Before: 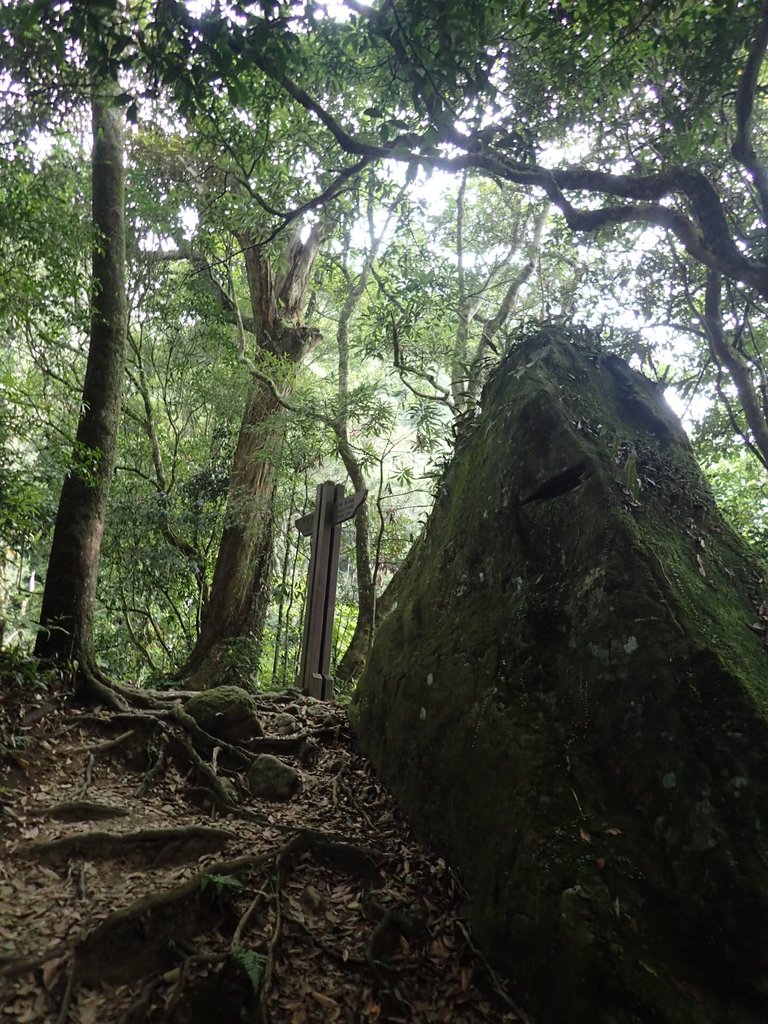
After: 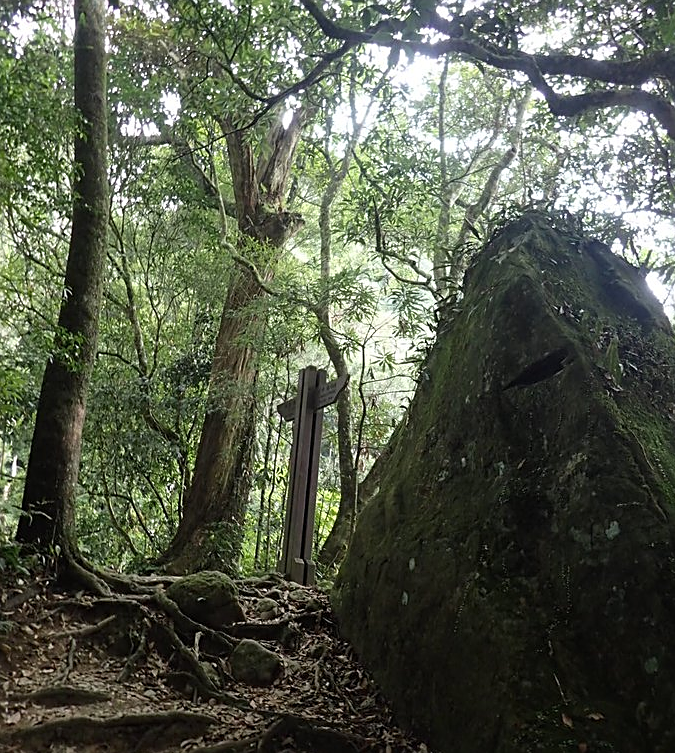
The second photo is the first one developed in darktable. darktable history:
crop and rotate: left 2.425%, top 11.305%, right 9.6%, bottom 15.08%
sharpen: on, module defaults
